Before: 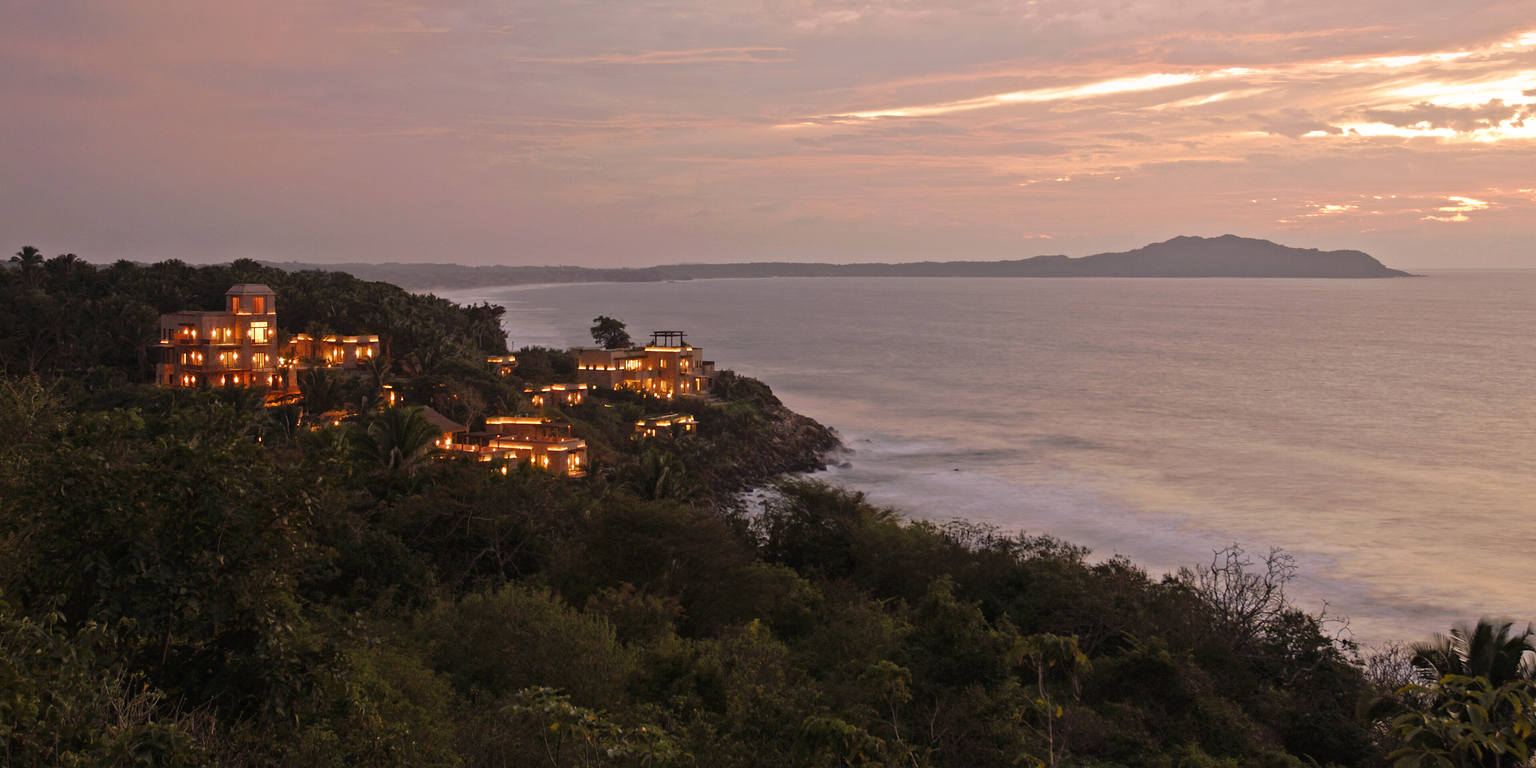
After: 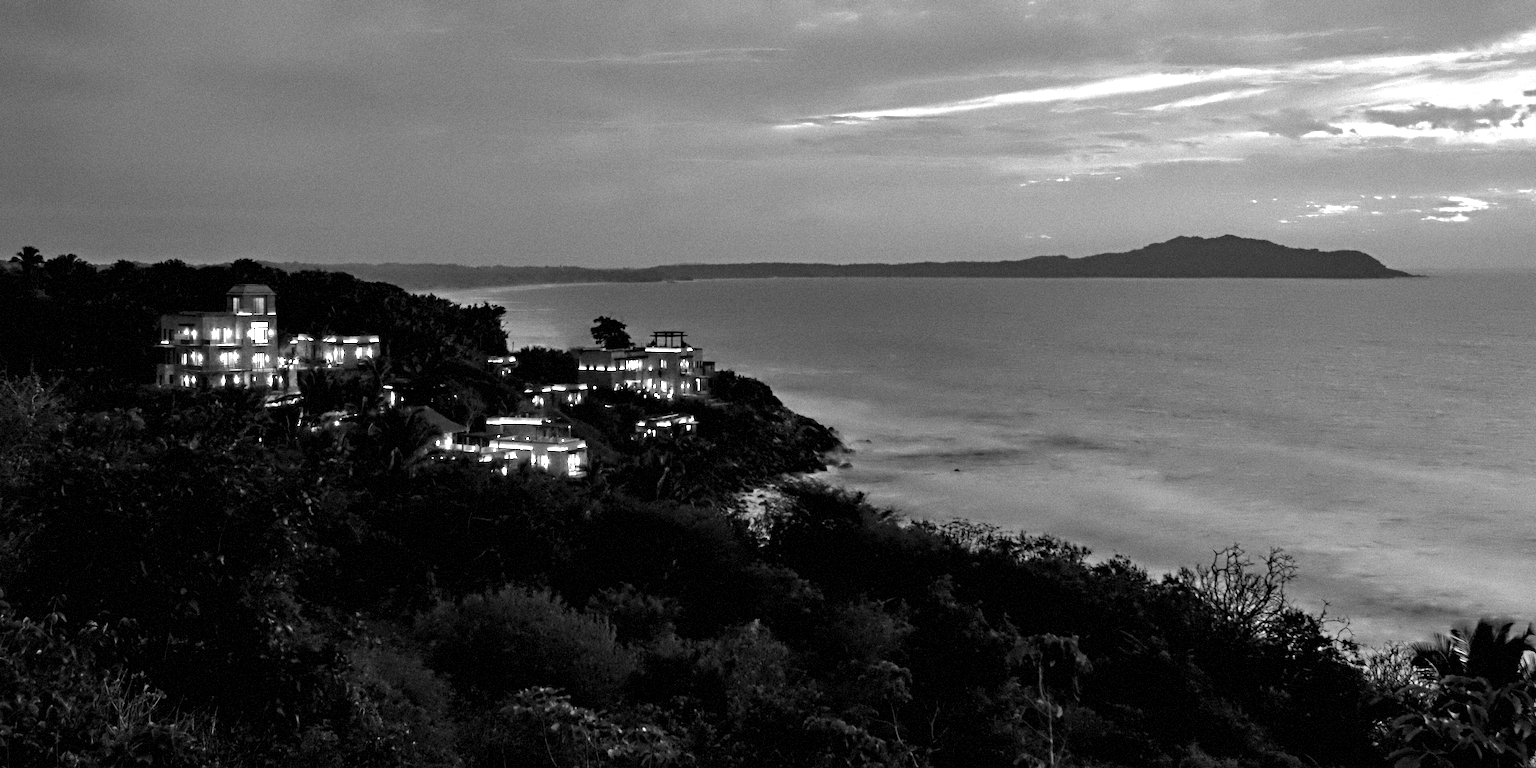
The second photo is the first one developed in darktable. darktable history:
monochrome: a 79.32, b 81.83, size 1.1
contrast equalizer: y [[0.783, 0.666, 0.575, 0.77, 0.556, 0.501], [0.5 ×6], [0.5 ×6], [0, 0.02, 0.272, 0.399, 0.062, 0], [0 ×6]]
grain: strength 35%, mid-tones bias 0%
levels: levels [0.052, 0.496, 0.908]
